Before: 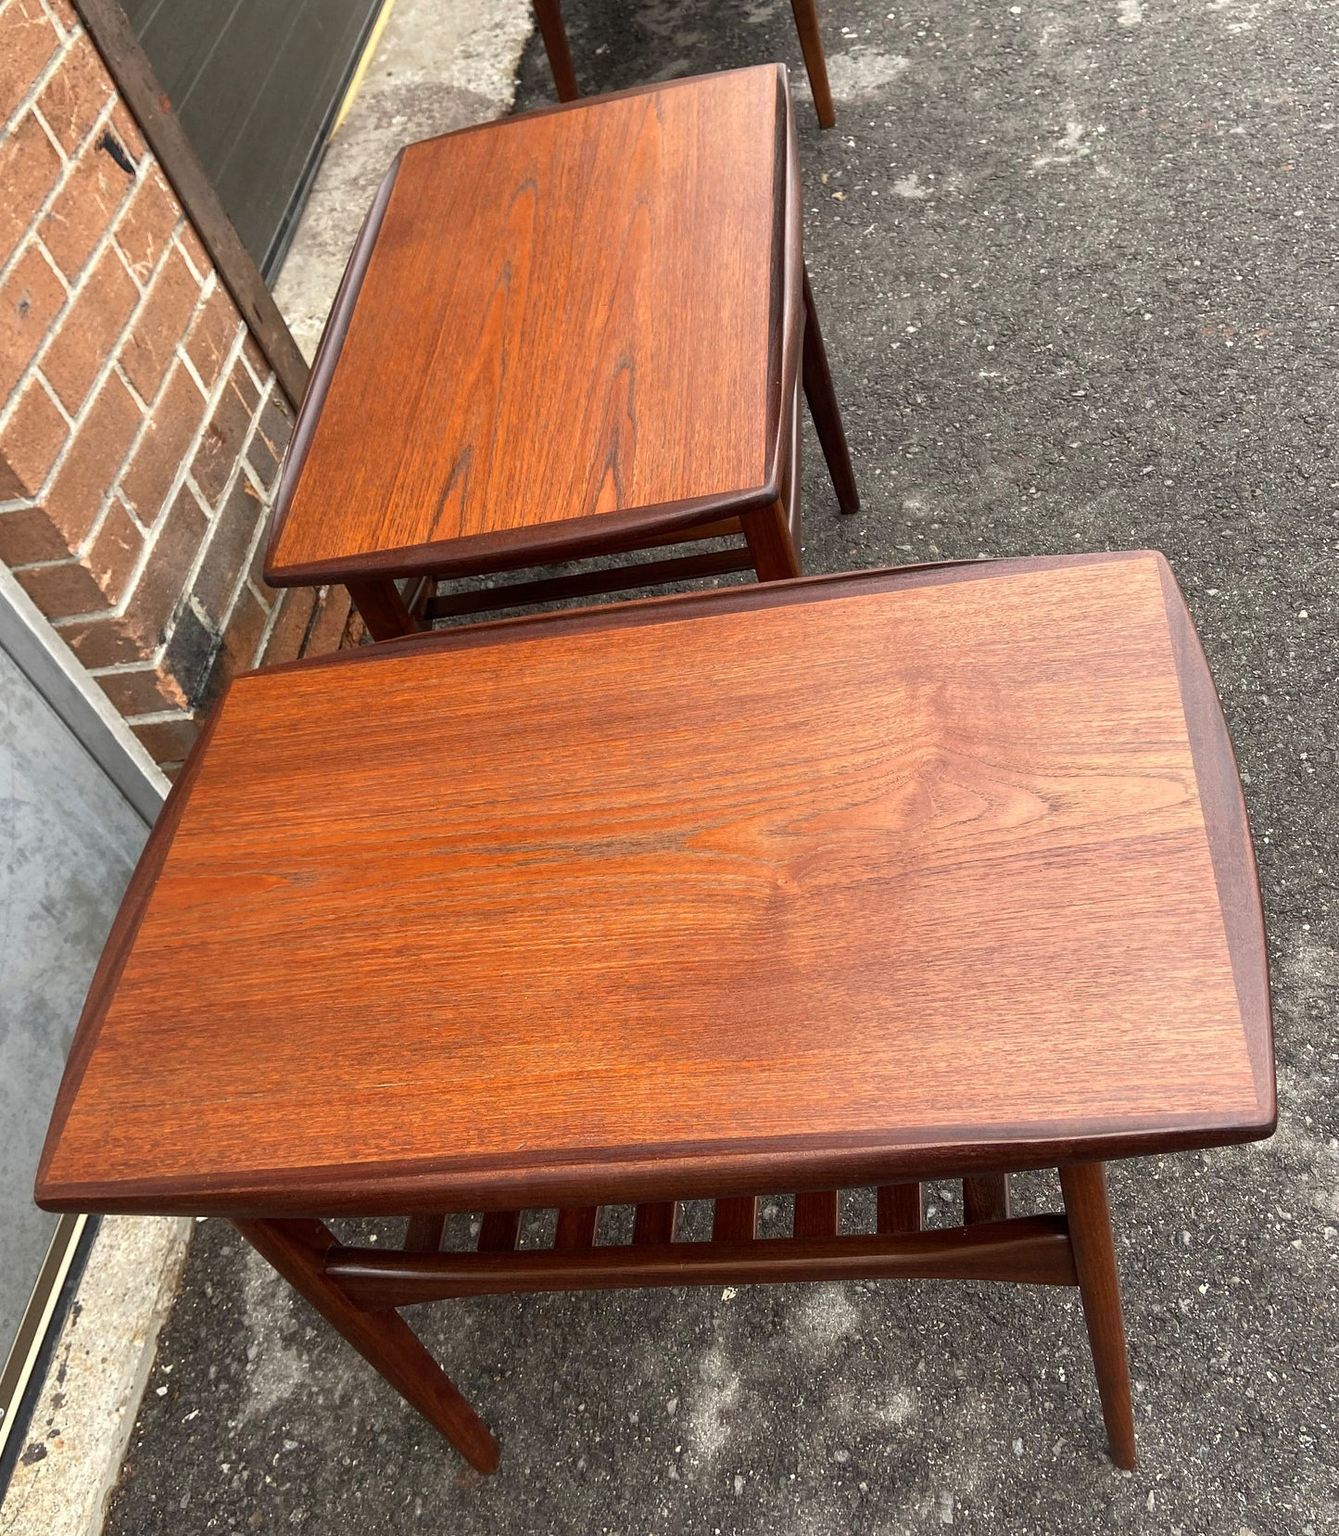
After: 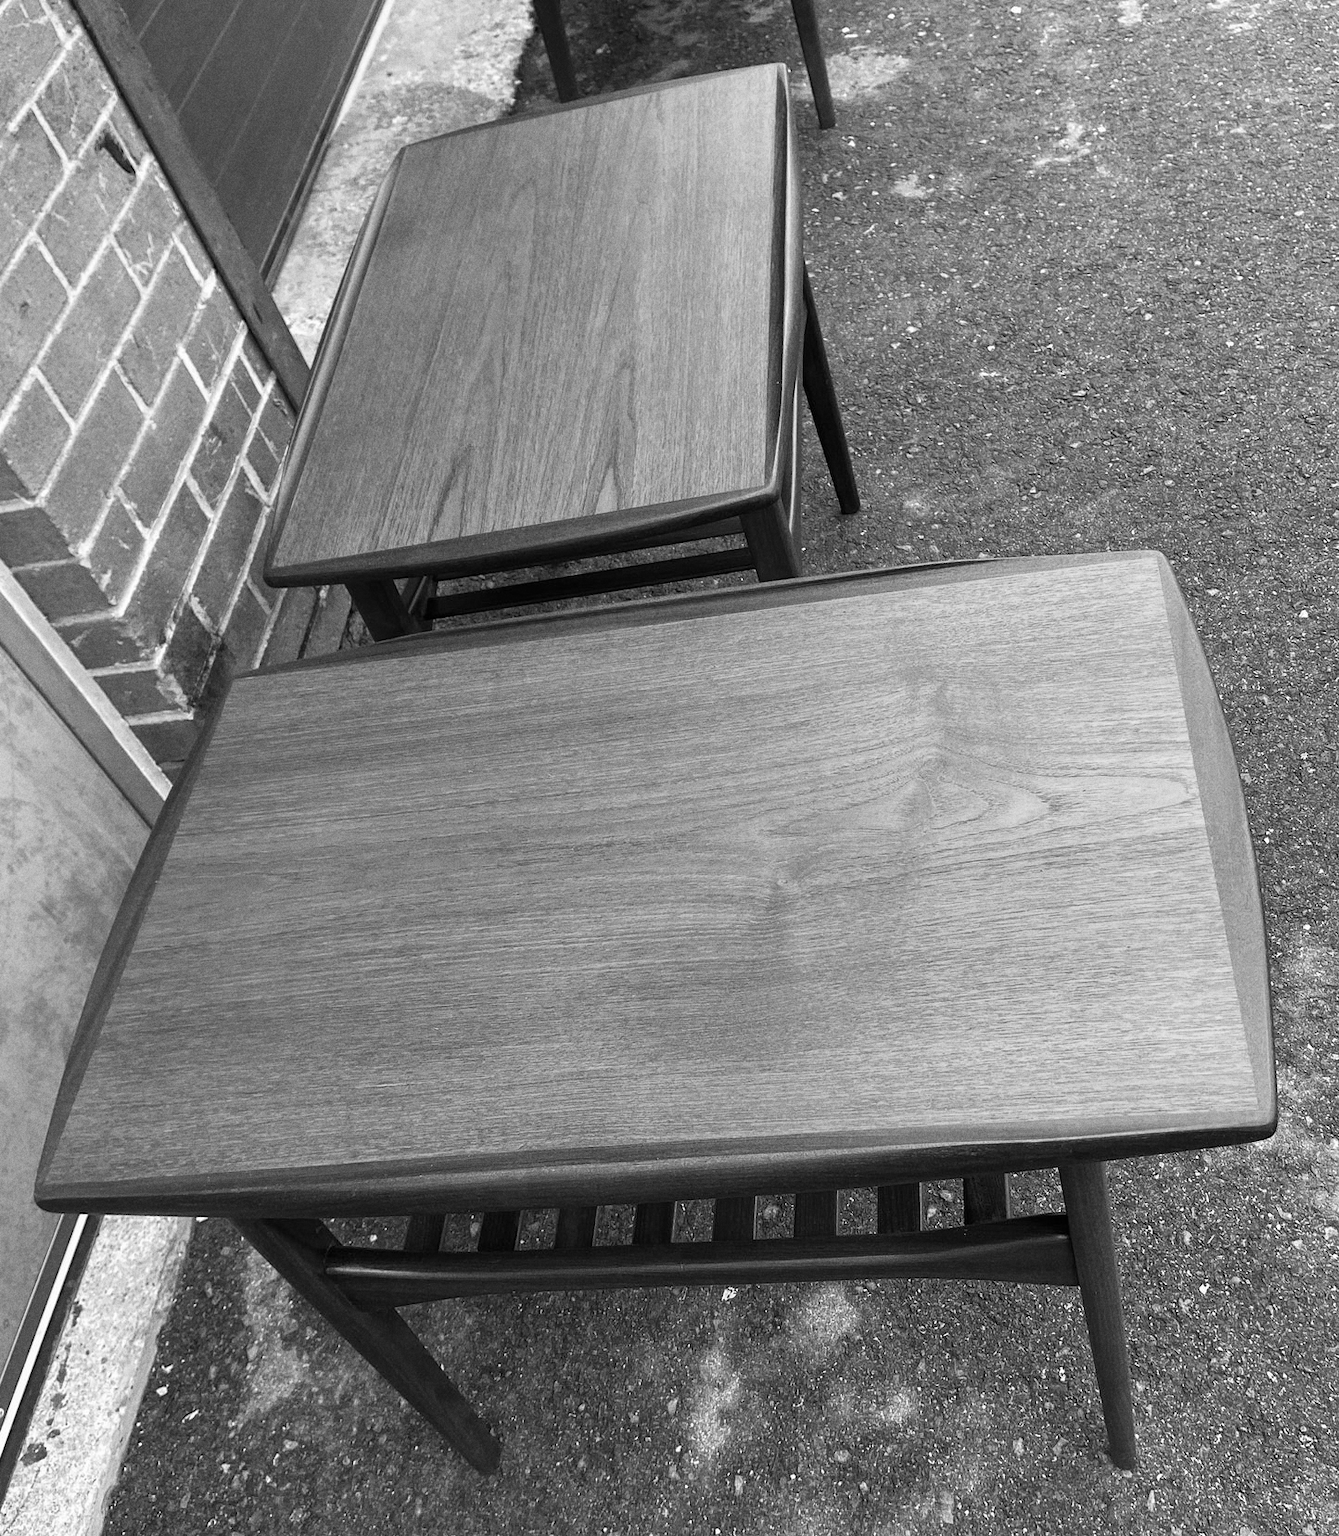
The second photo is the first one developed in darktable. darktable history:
monochrome: on, module defaults
grain: on, module defaults
